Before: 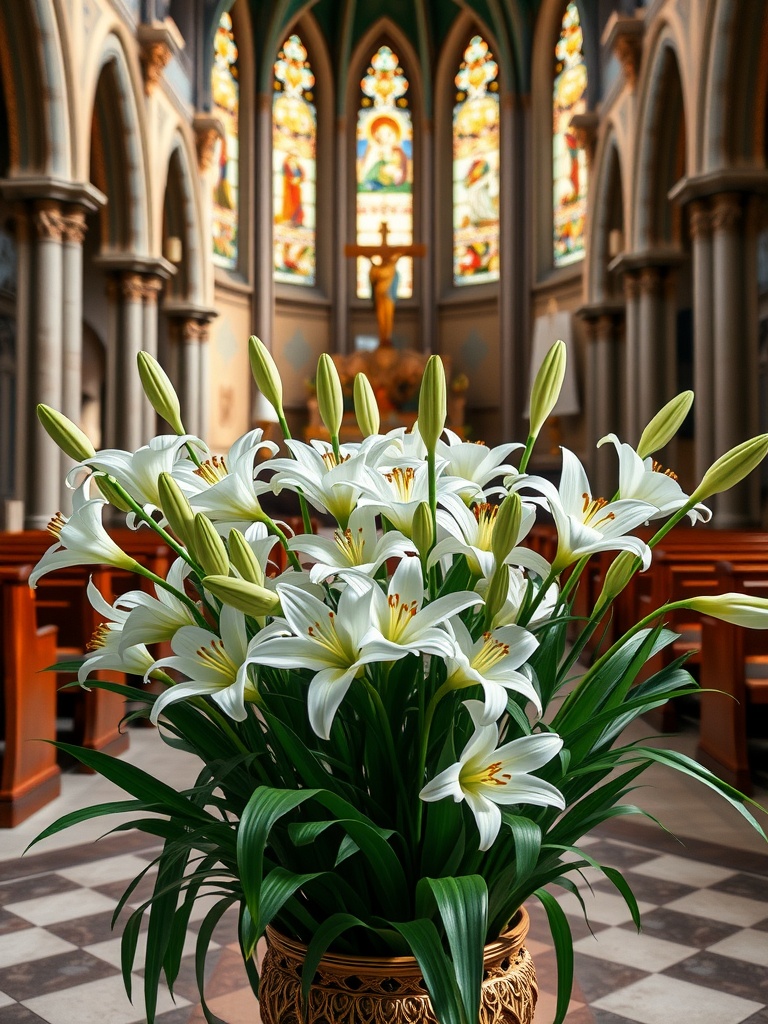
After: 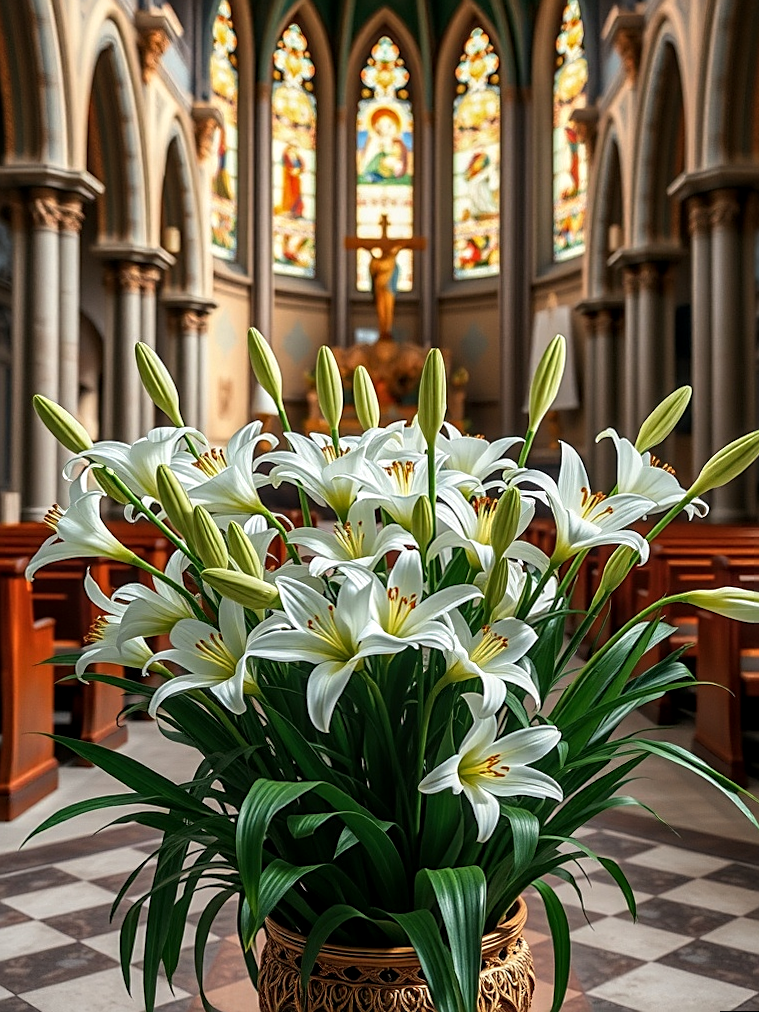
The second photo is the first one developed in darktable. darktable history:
sharpen: on, module defaults
rotate and perspective: rotation 0.174°, lens shift (vertical) 0.013, lens shift (horizontal) 0.019, shear 0.001, automatic cropping original format, crop left 0.007, crop right 0.991, crop top 0.016, crop bottom 0.997
local contrast: on, module defaults
